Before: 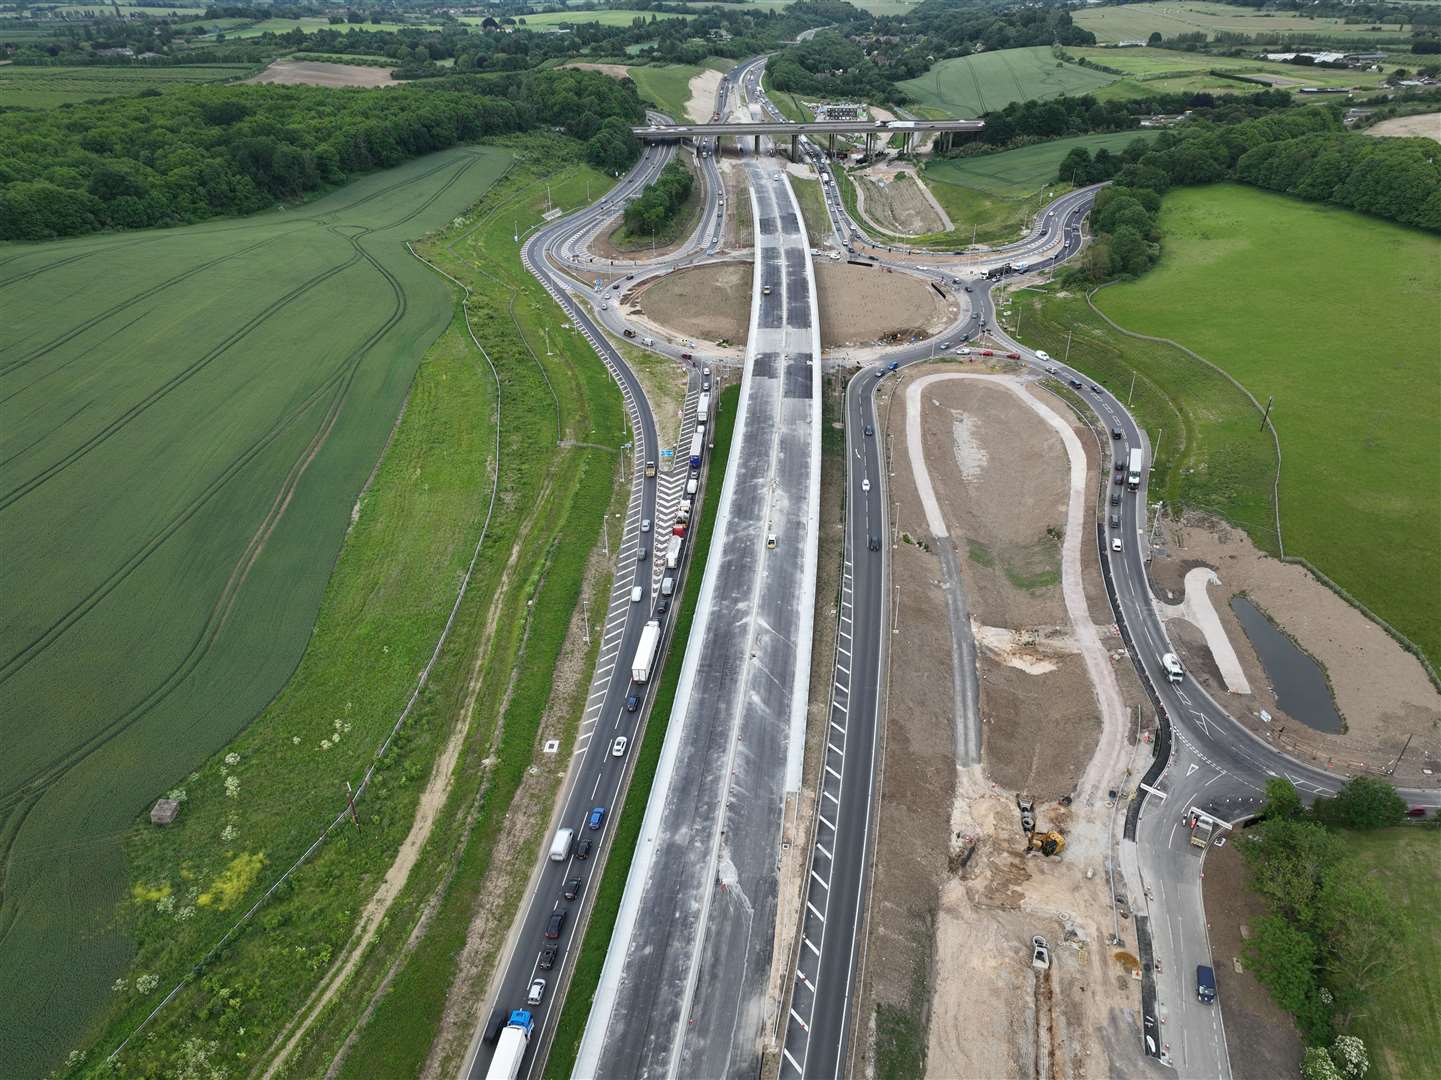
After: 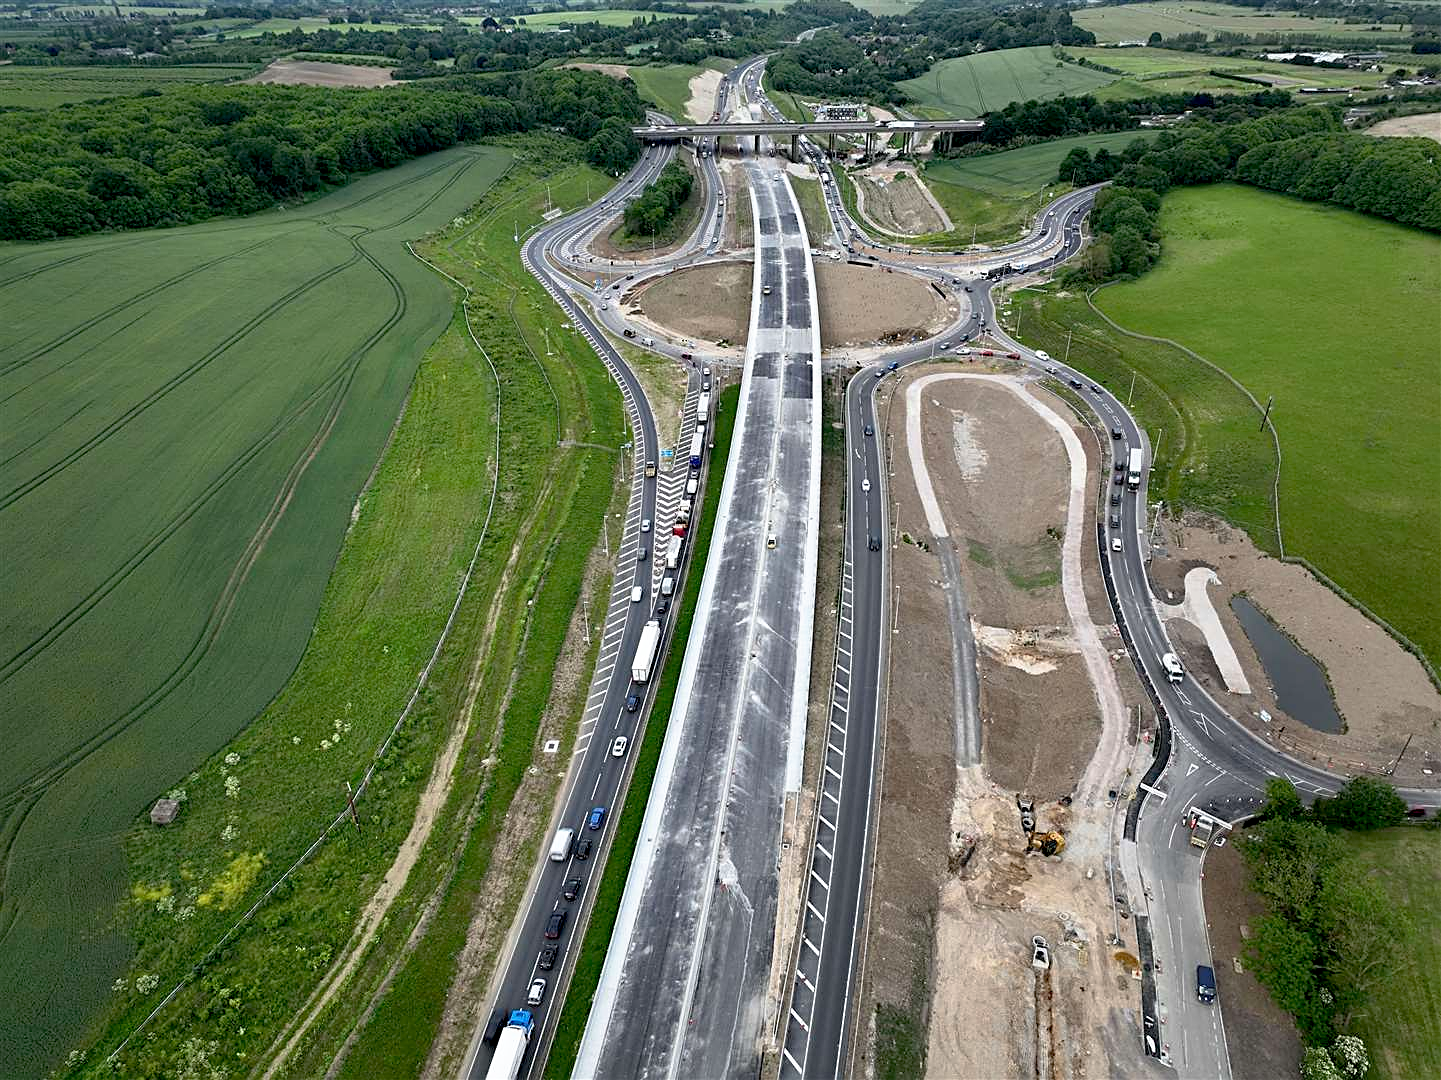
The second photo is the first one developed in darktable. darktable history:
base curve: curves: ch0 [(0.017, 0) (0.425, 0.441) (0.844, 0.933) (1, 1)], preserve colors none
sharpen: on, module defaults
